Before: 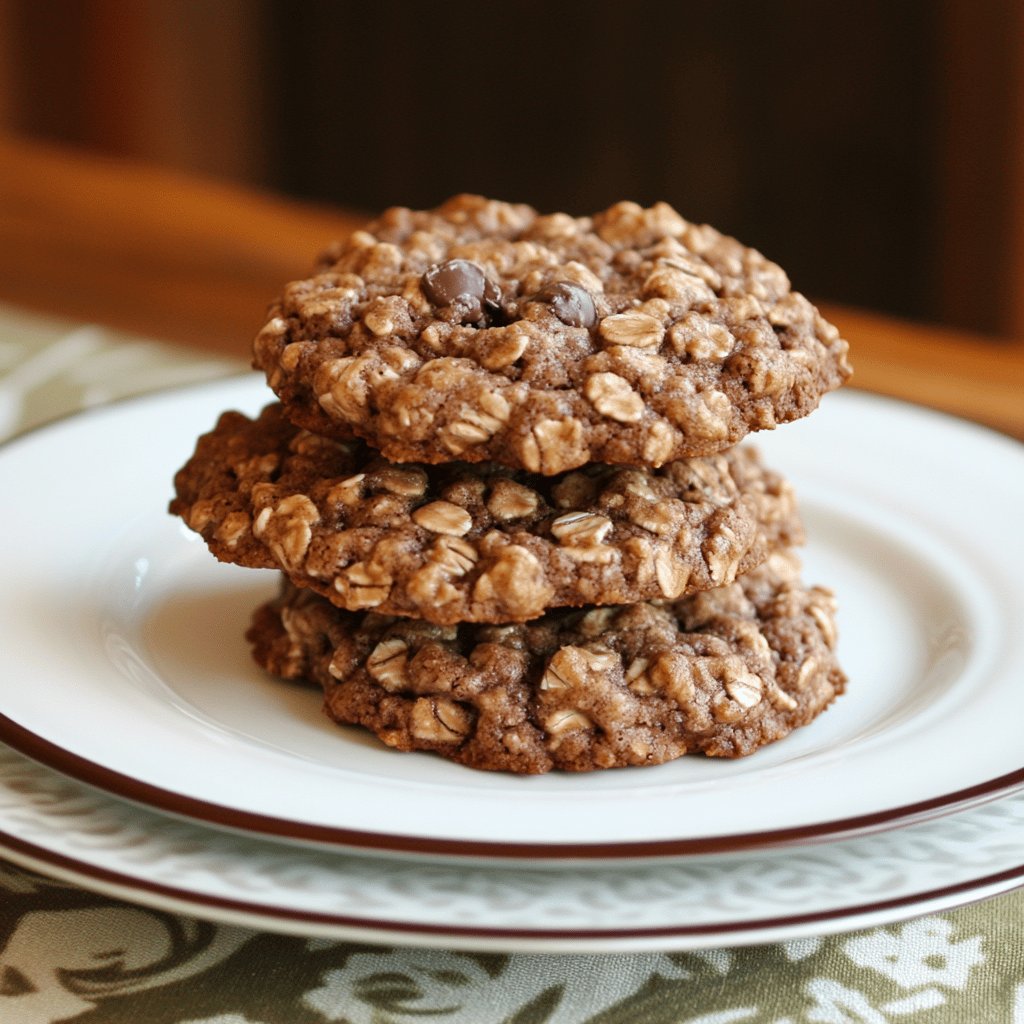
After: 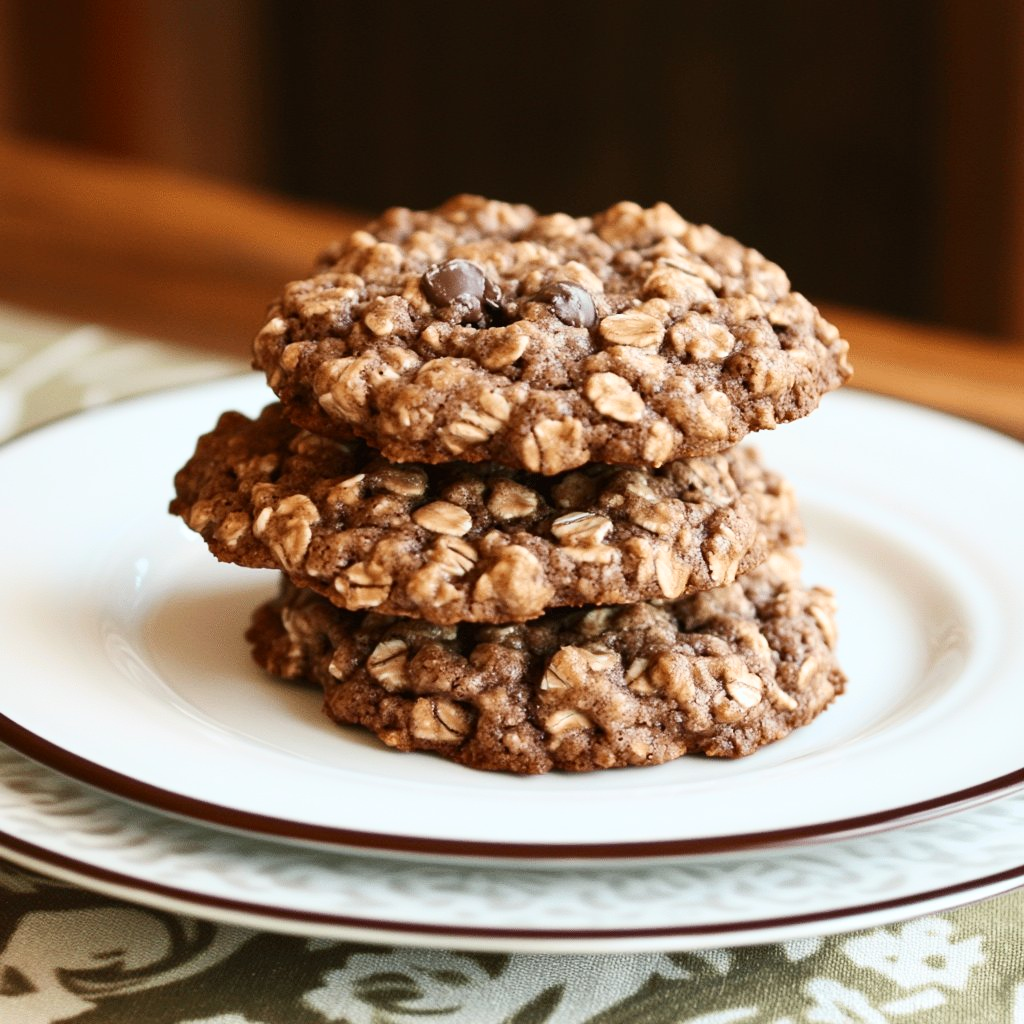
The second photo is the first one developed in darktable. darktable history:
contrast brightness saturation: contrast 0.237, brightness 0.092
